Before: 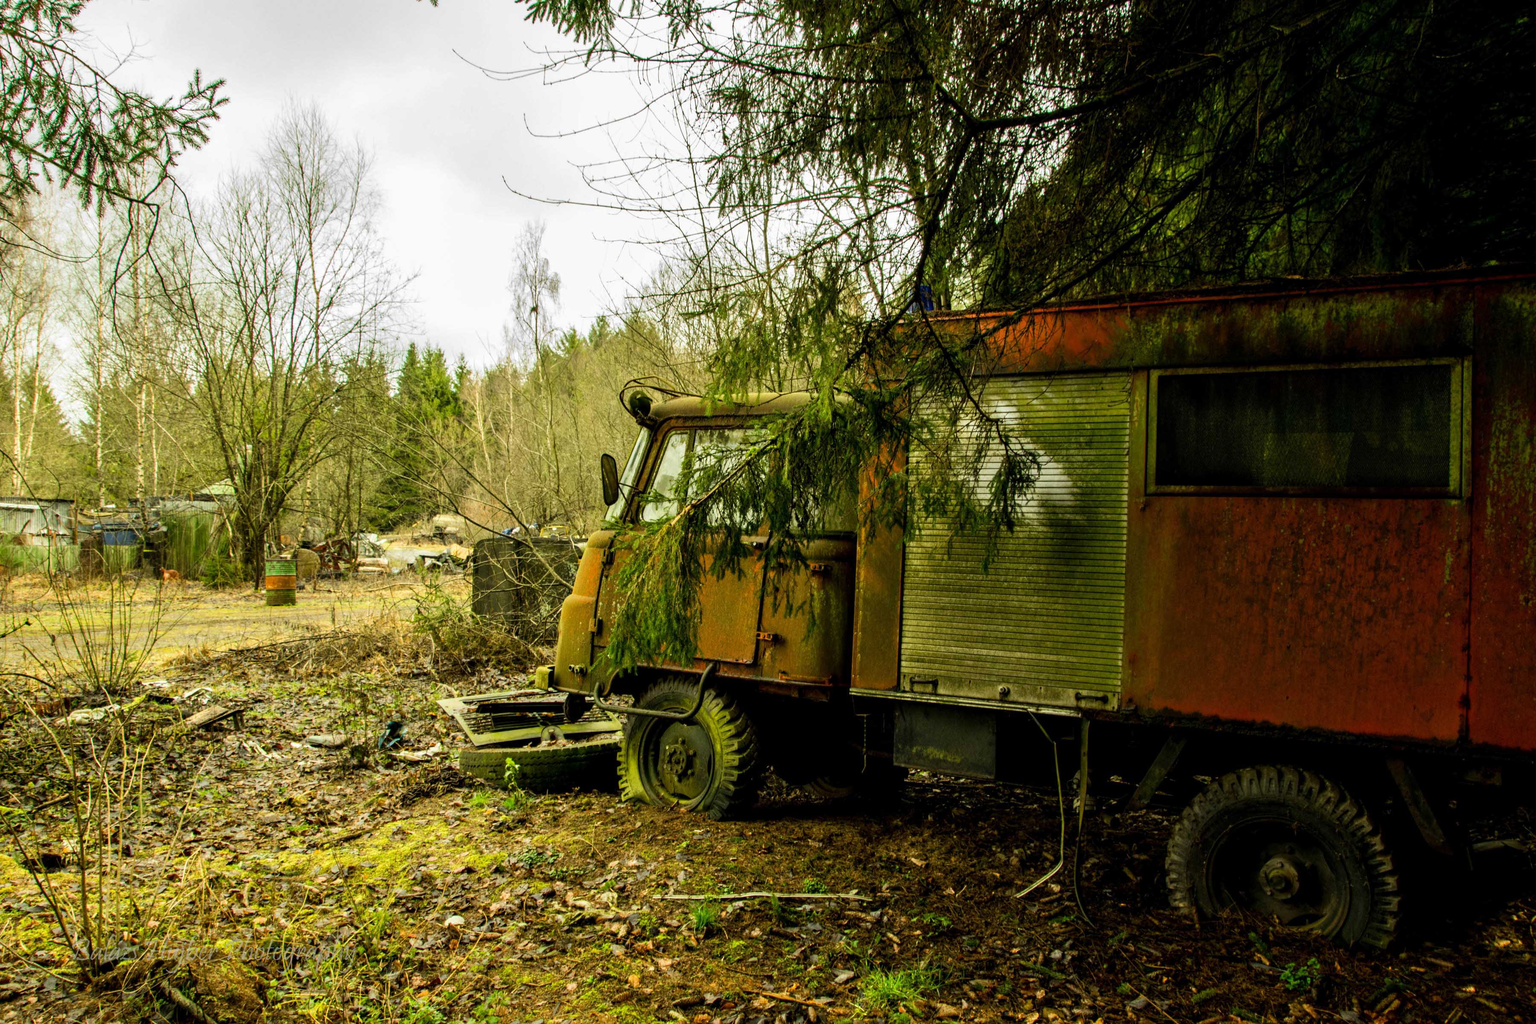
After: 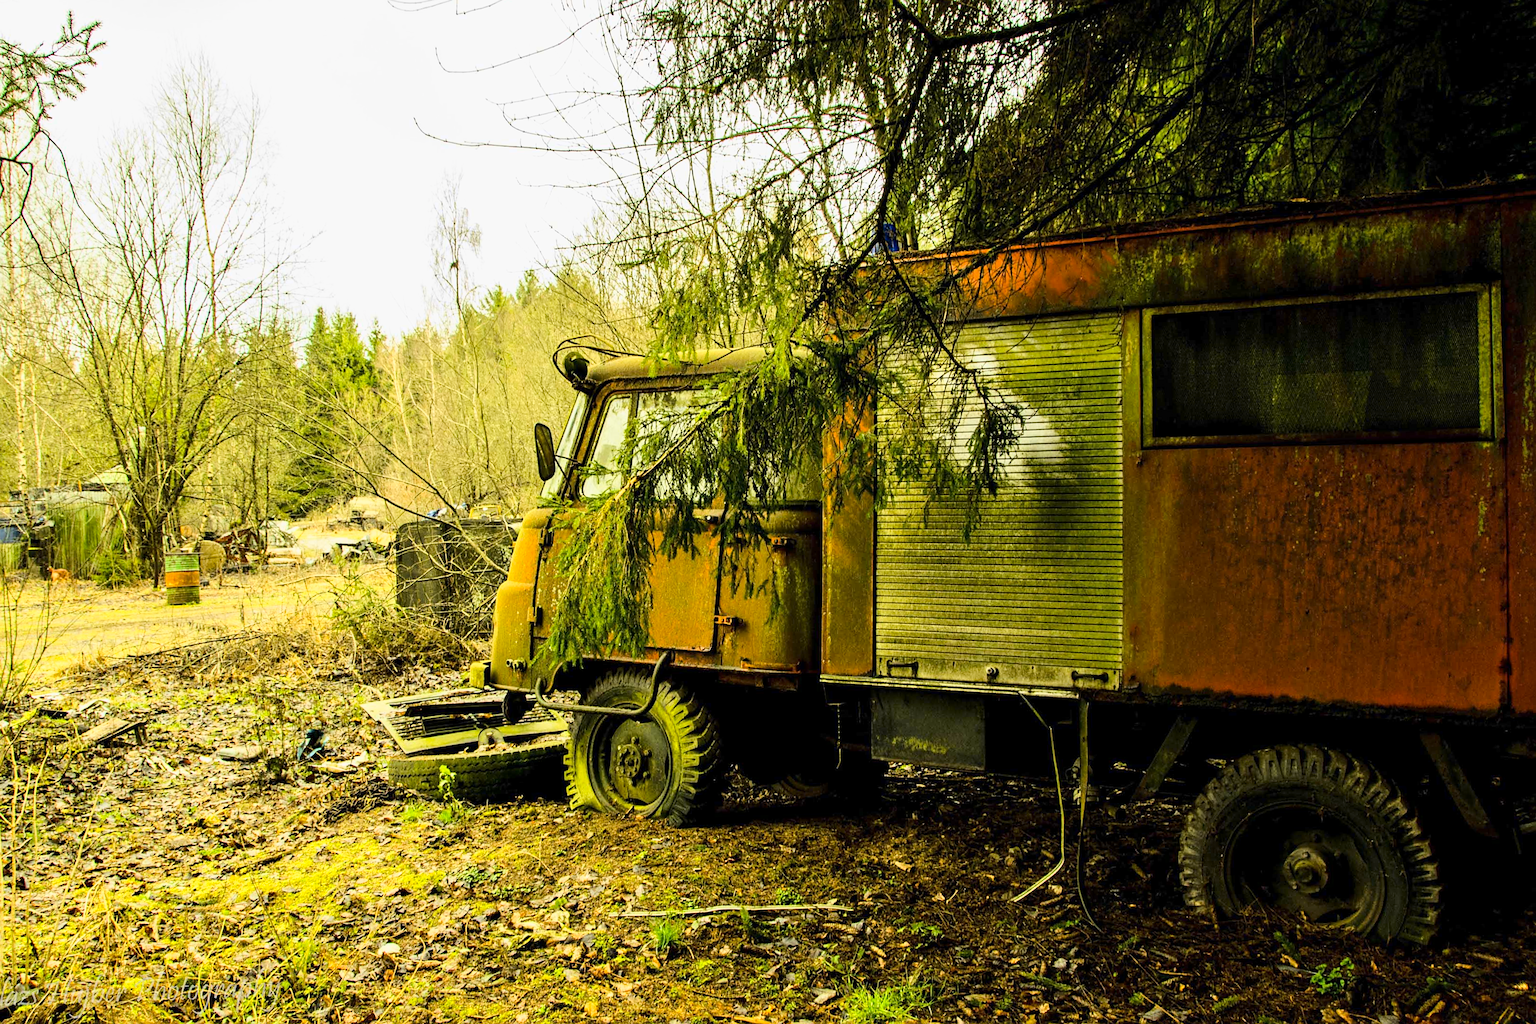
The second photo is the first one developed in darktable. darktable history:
sharpen: on, module defaults
color contrast: green-magenta contrast 0.8, blue-yellow contrast 1.1, unbound 0
crop and rotate: angle 1.96°, left 5.673%, top 5.673%
base curve: curves: ch0 [(0, 0) (0.025, 0.046) (0.112, 0.277) (0.467, 0.74) (0.814, 0.929) (1, 0.942)]
